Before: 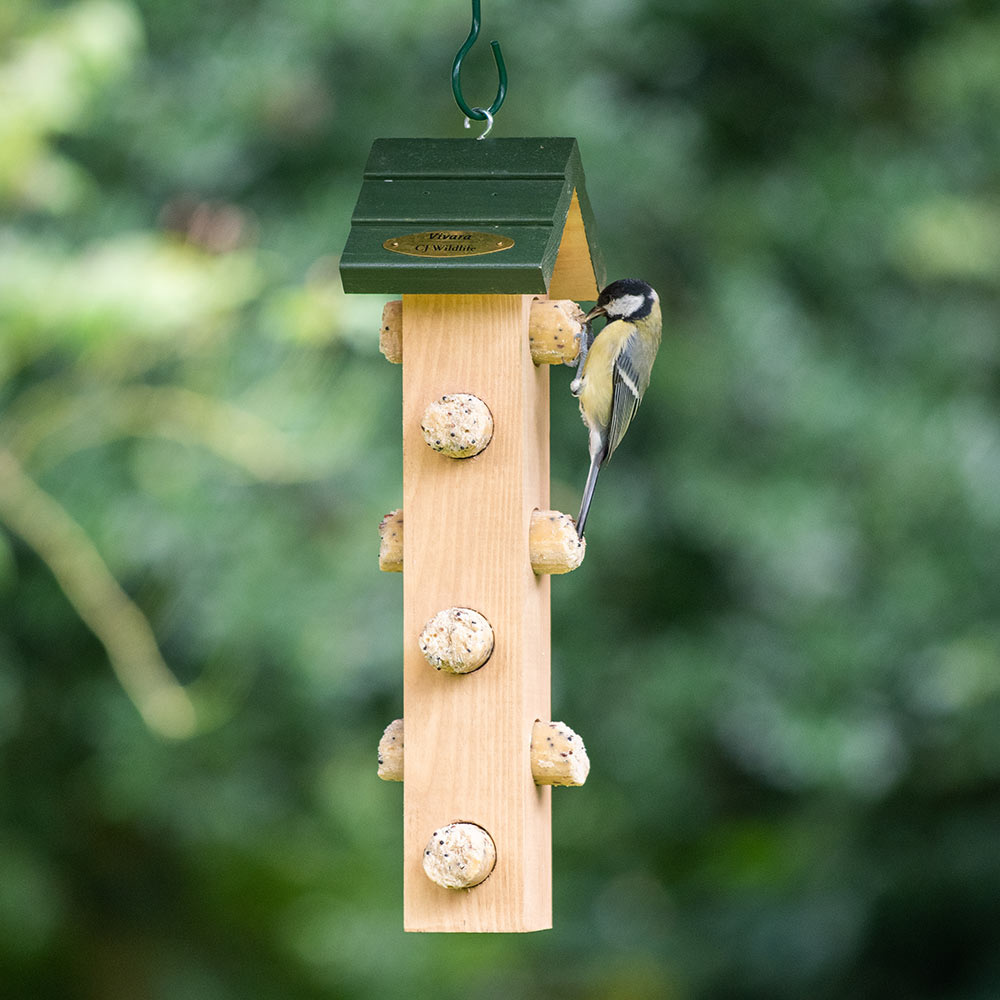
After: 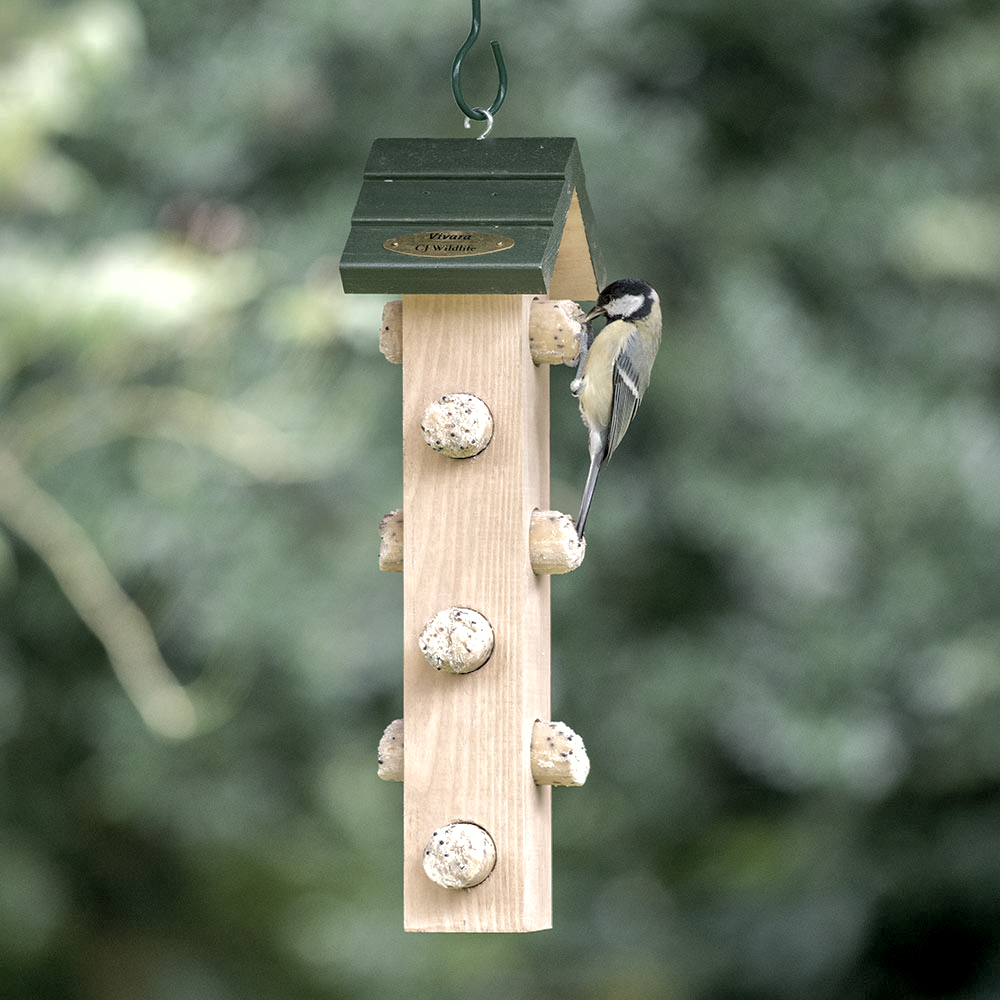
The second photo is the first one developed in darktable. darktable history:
shadows and highlights: shadows 39.46, highlights -59.68
color correction: highlights b* -0.056, saturation 0.471
exposure: black level correction 0.005, exposure 0.282 EV, compensate highlight preservation false
